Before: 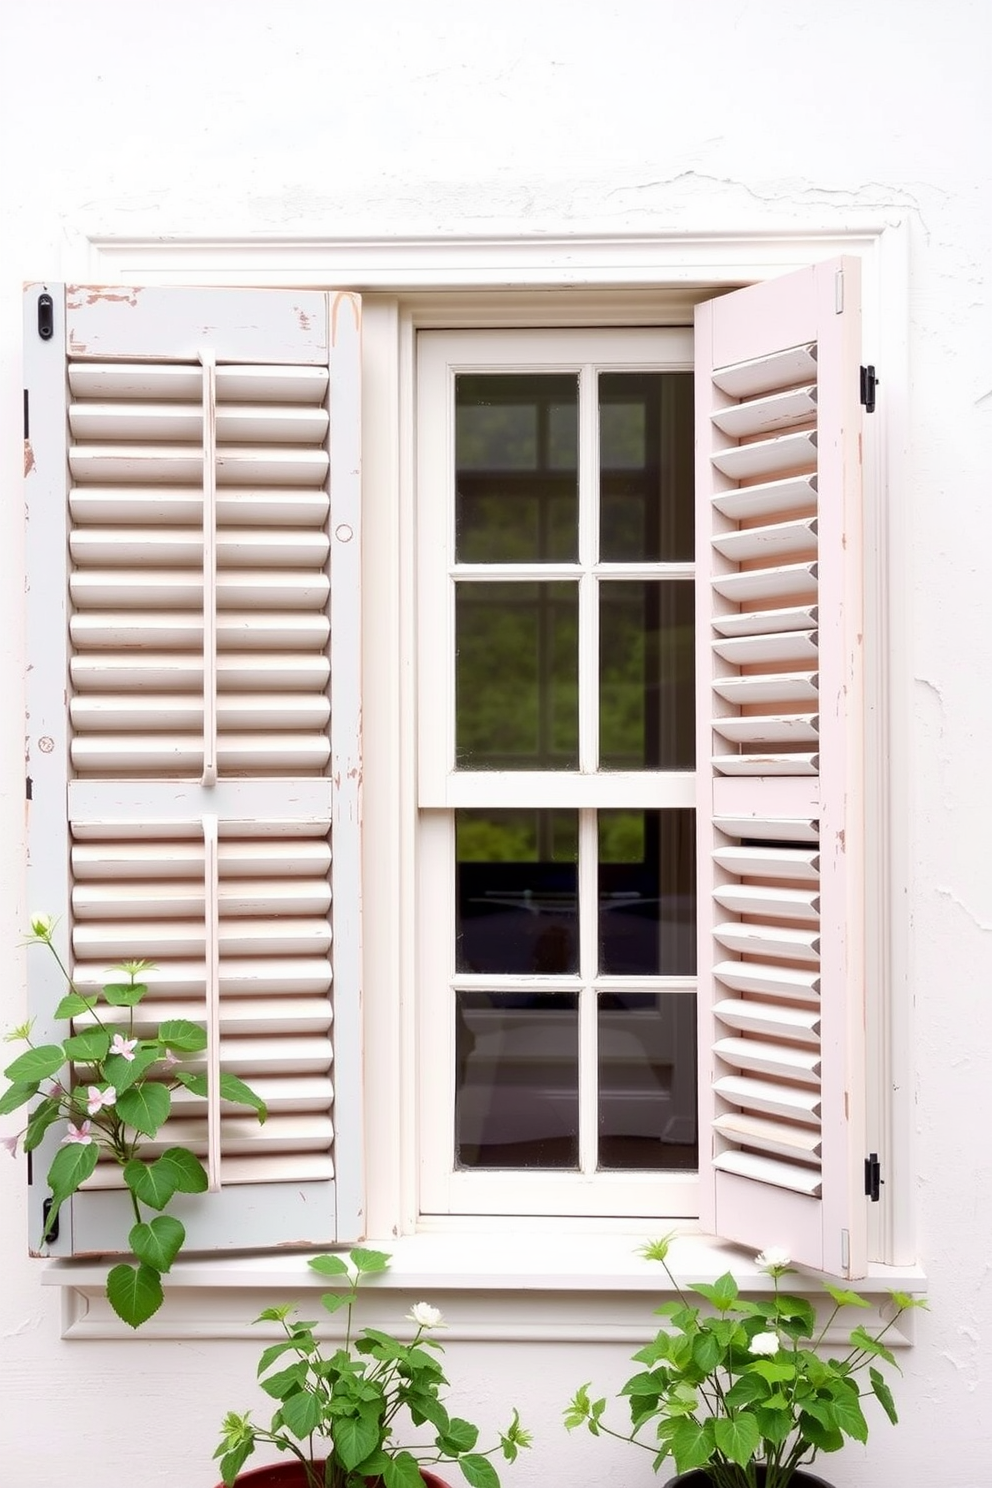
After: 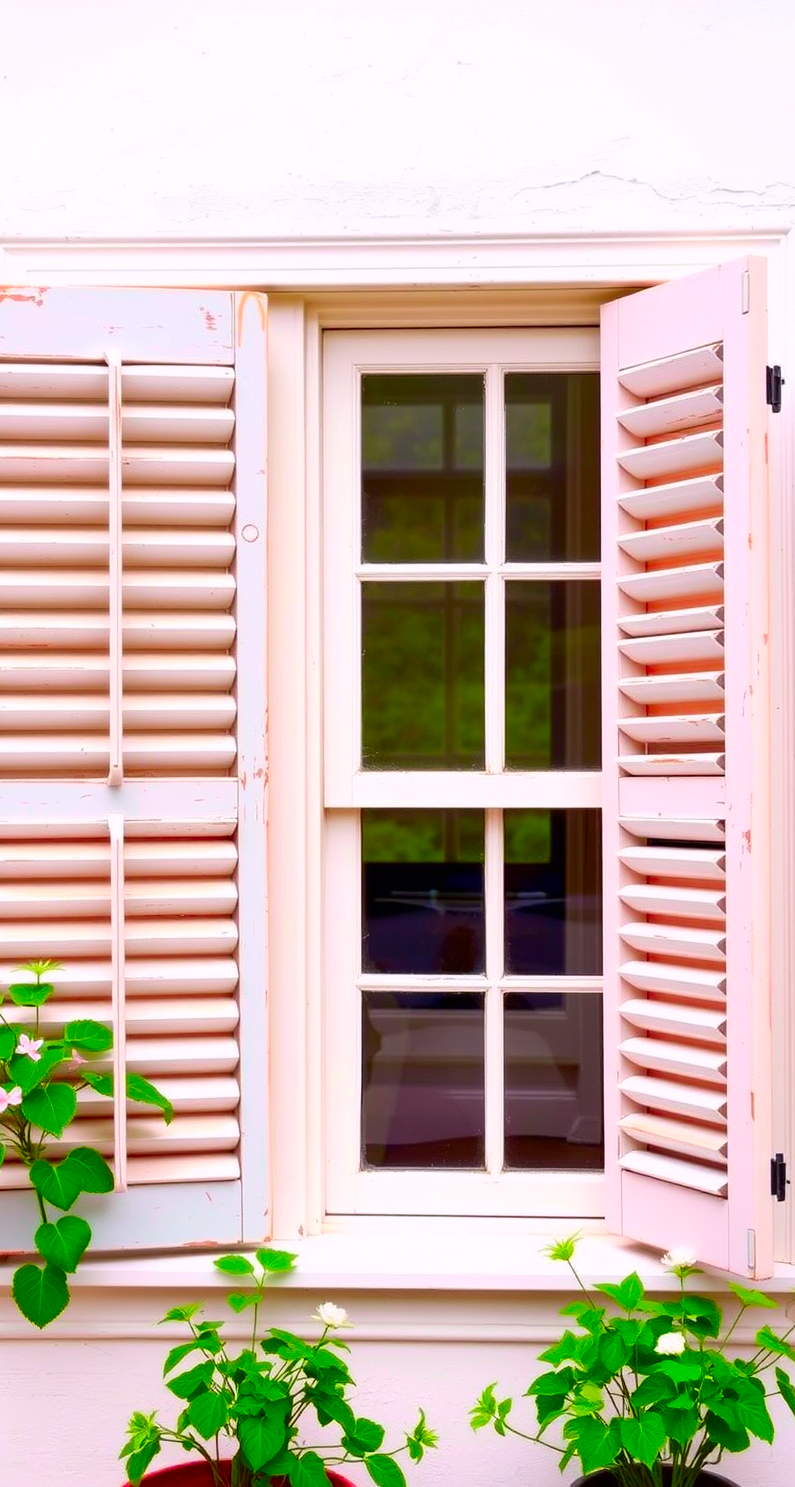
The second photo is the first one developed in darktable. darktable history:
crop and rotate: left 9.575%, right 10.183%
color correction: highlights a* 1.65, highlights b* -1.87, saturation 2.43
